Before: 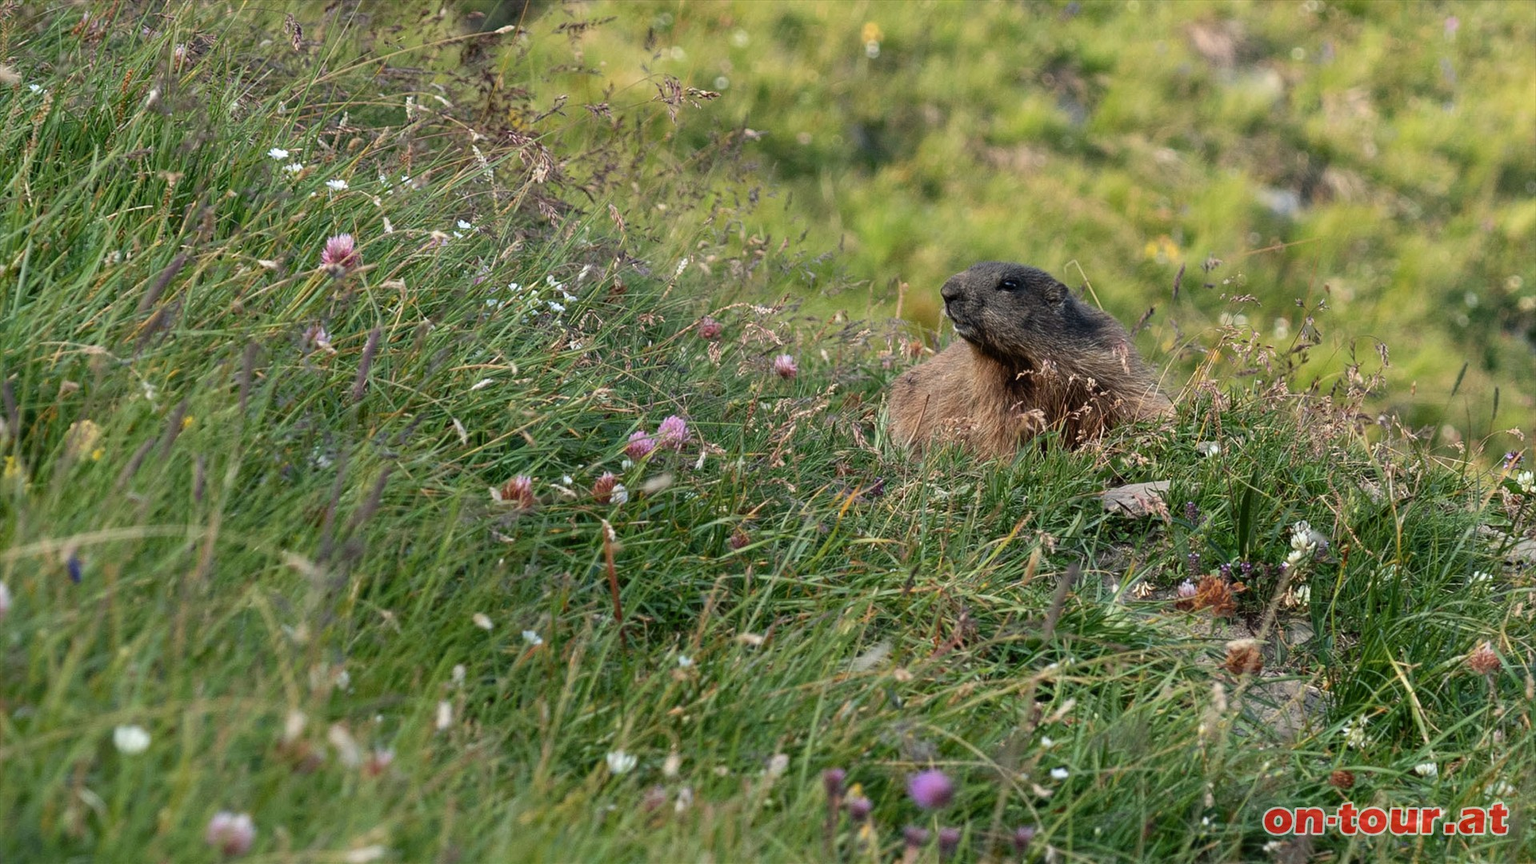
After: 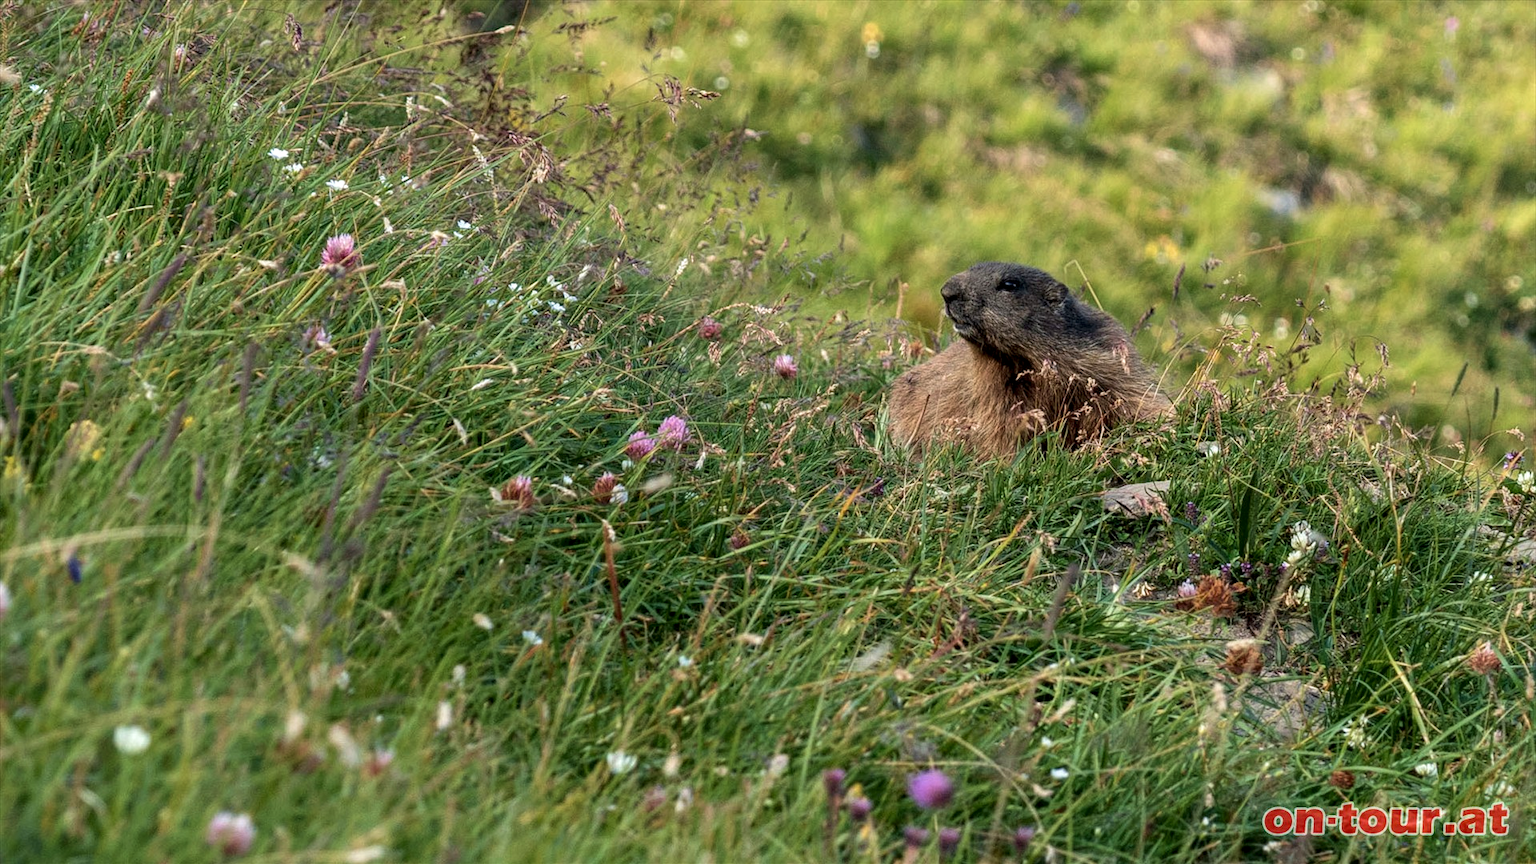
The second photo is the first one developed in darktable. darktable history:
local contrast: detail 130%
velvia: on, module defaults
